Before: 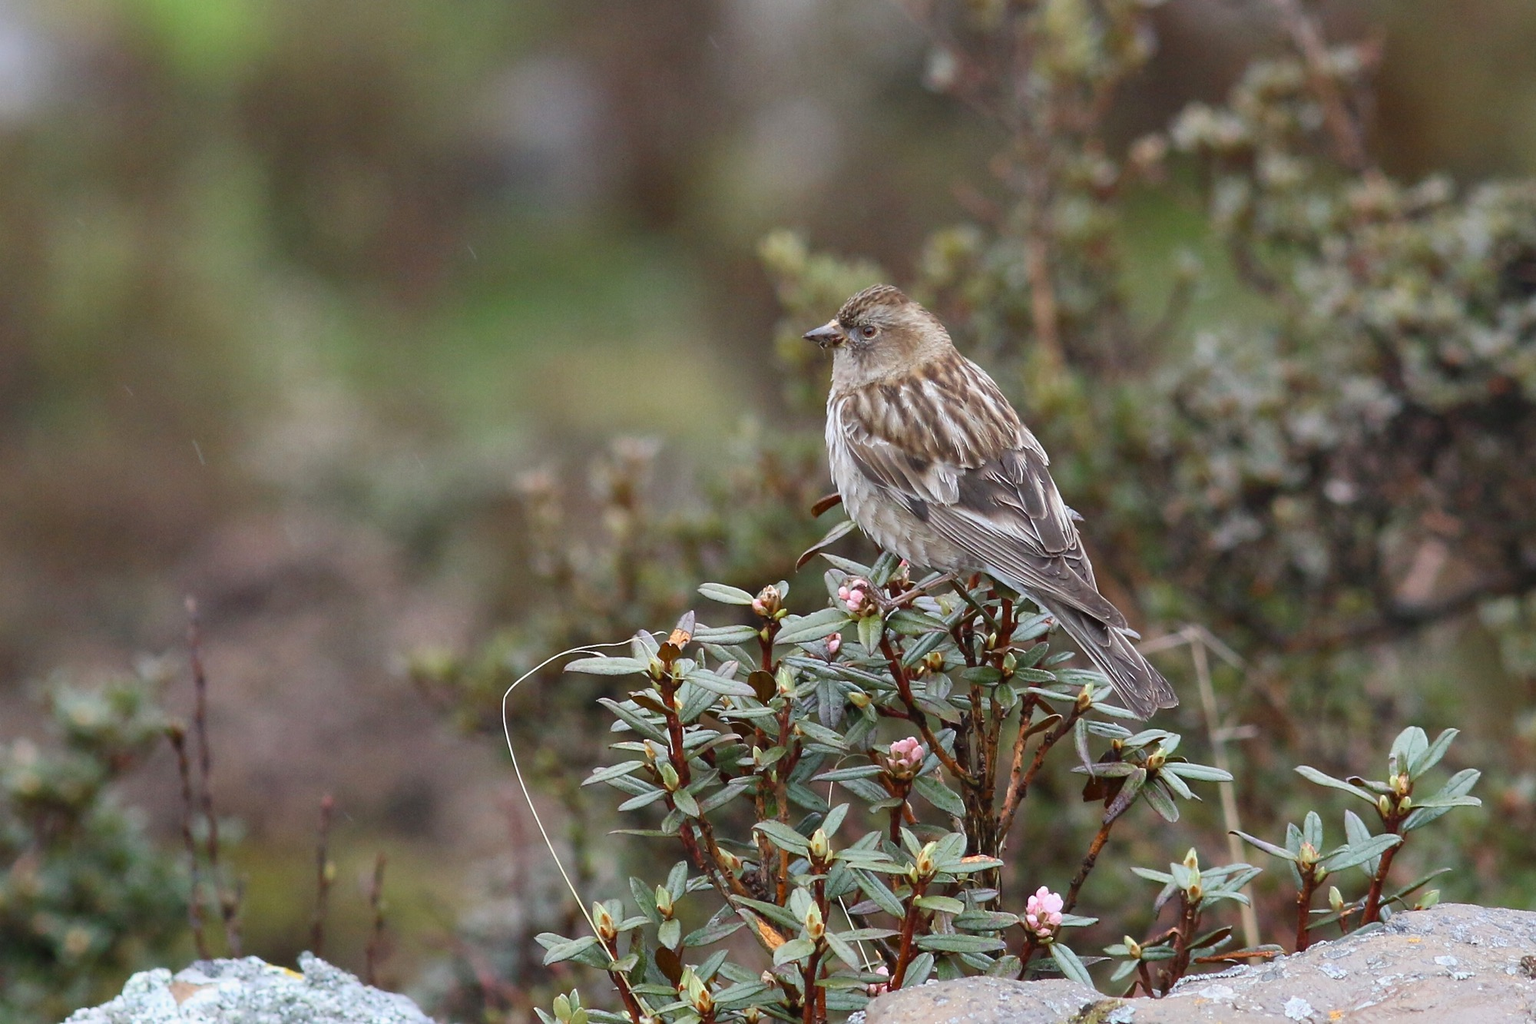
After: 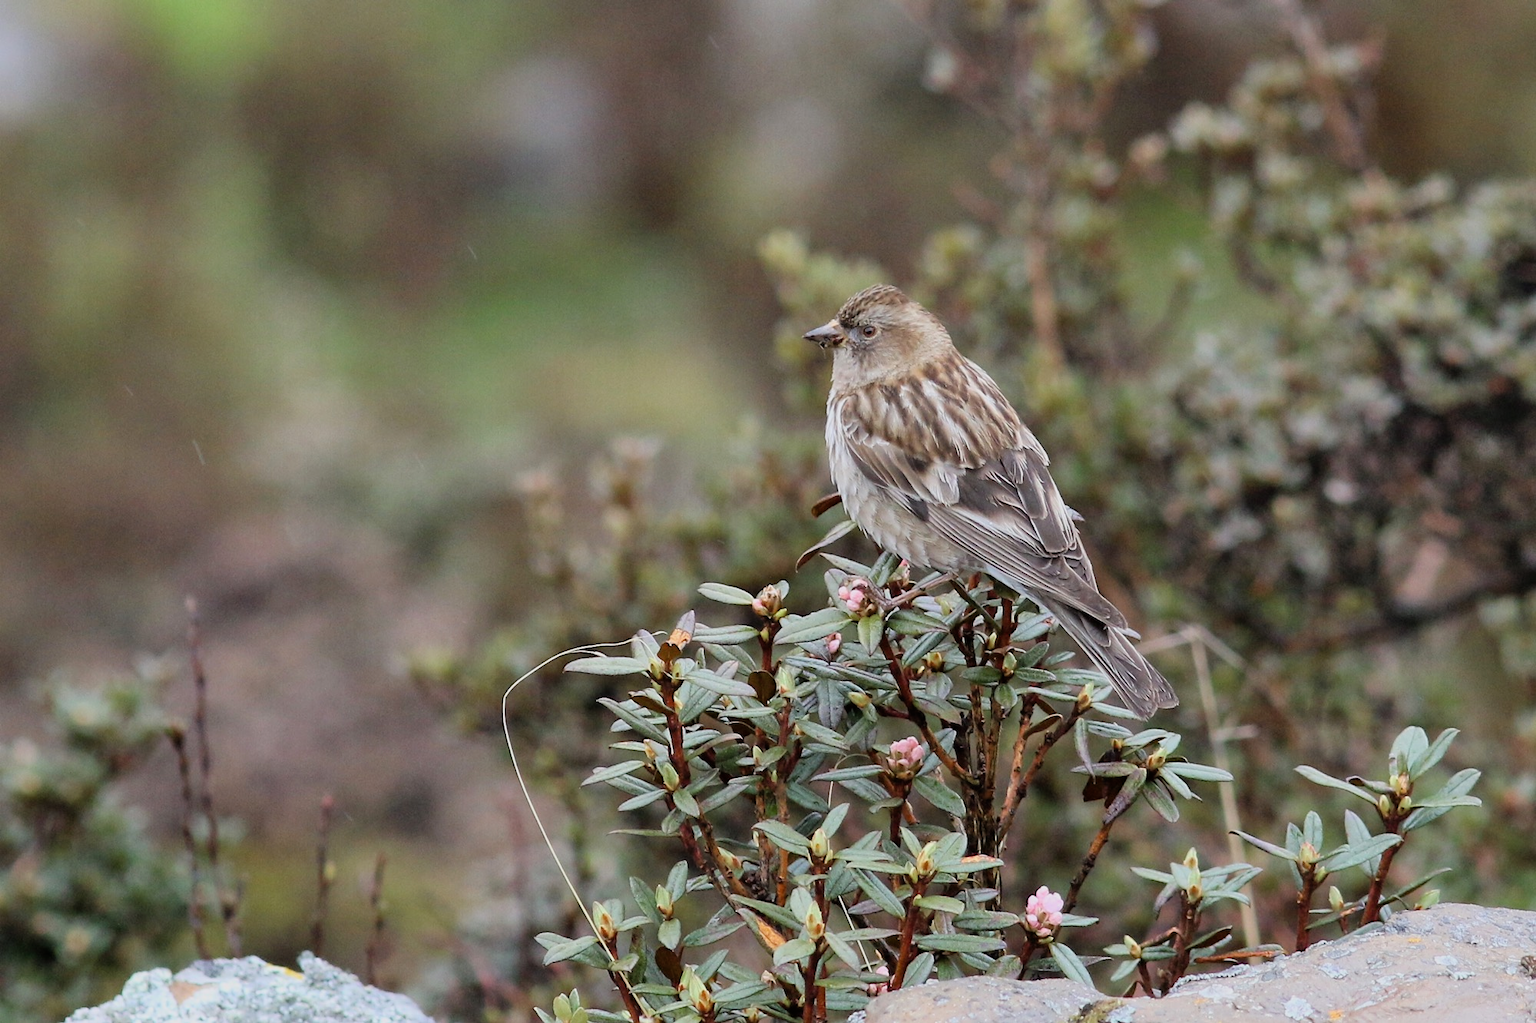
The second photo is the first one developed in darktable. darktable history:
exposure: exposure 0.025 EV, compensate exposure bias true, compensate highlight preservation false
filmic rgb: black relative exposure -7.73 EV, white relative exposure 4.35 EV, hardness 3.75, latitude 37.69%, contrast 0.967, highlights saturation mix 9.33%, shadows ↔ highlights balance 4.86%, color science v6 (2022)
shadows and highlights: radius 45.02, white point adjustment 6.5, compress 79.34%, soften with gaussian
